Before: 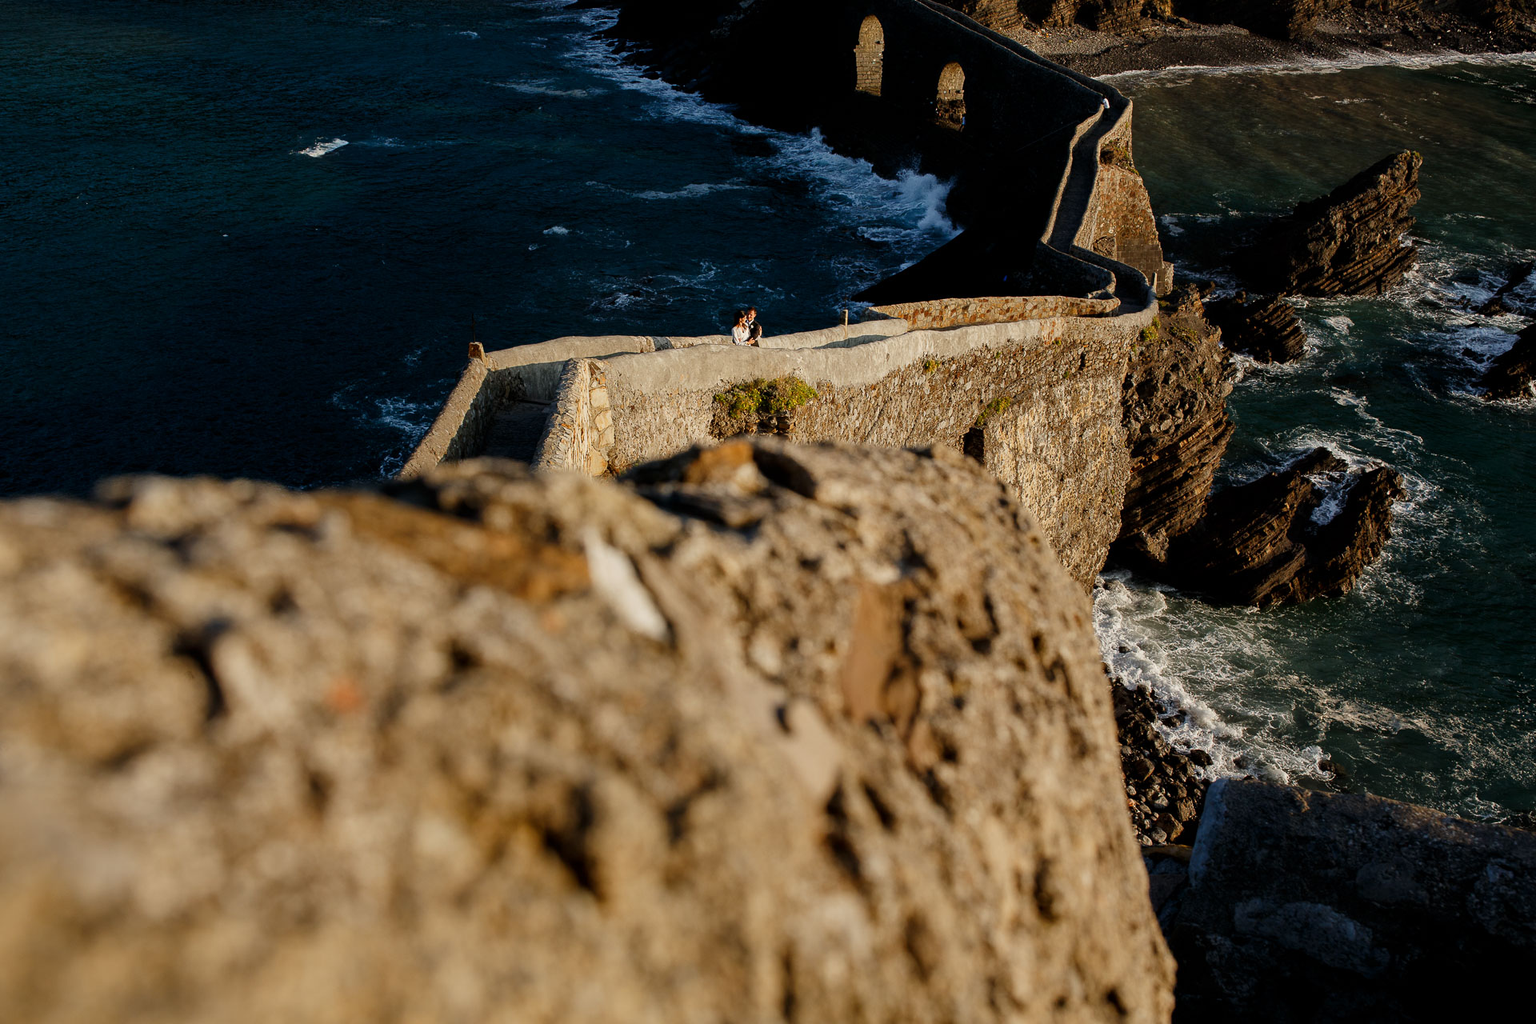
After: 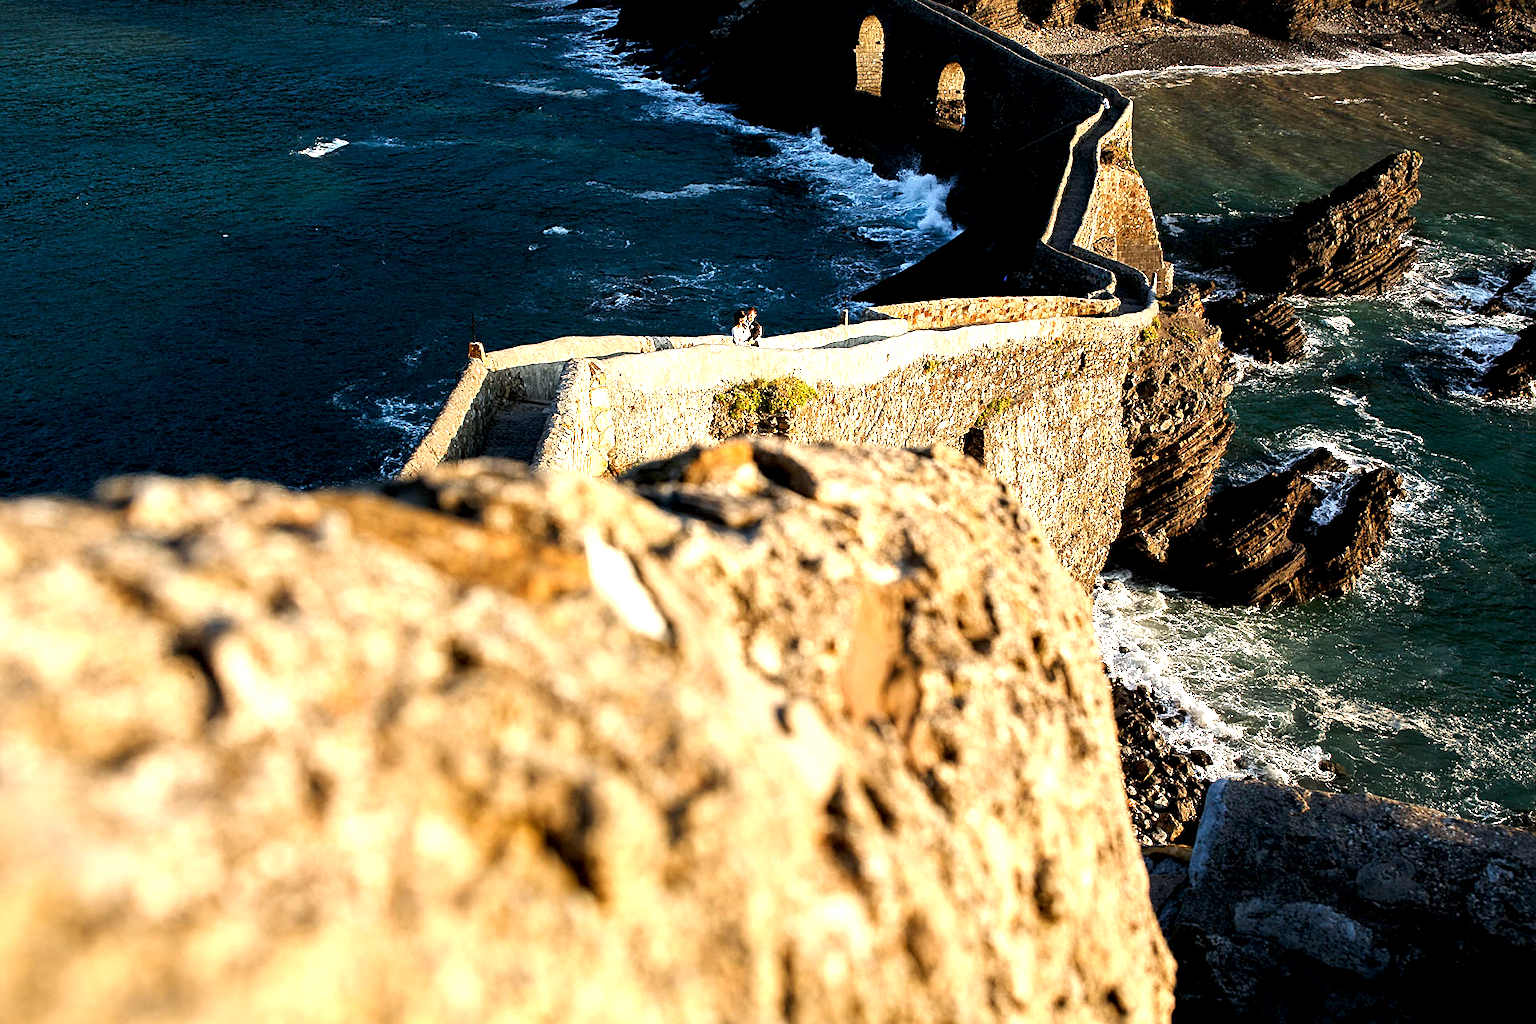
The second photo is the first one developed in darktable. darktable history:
exposure: black level correction 0.001, exposure 1.711 EV, compensate exposure bias true, compensate highlight preservation false
sharpen: on, module defaults
